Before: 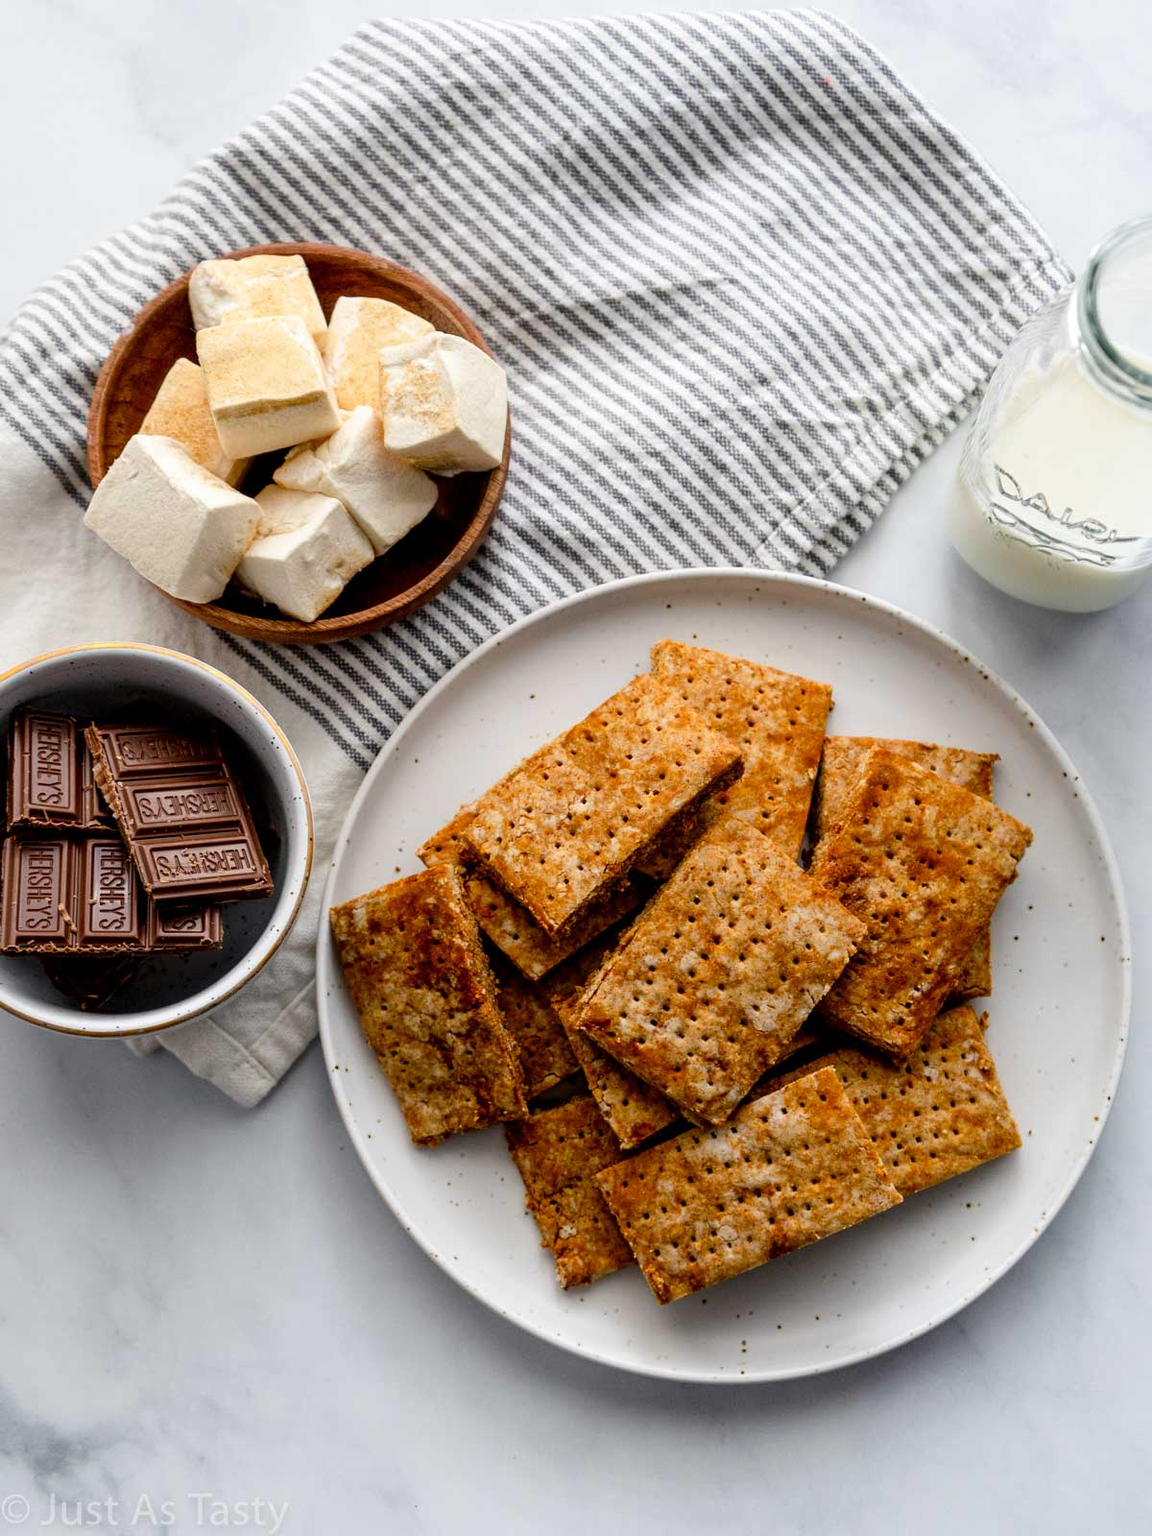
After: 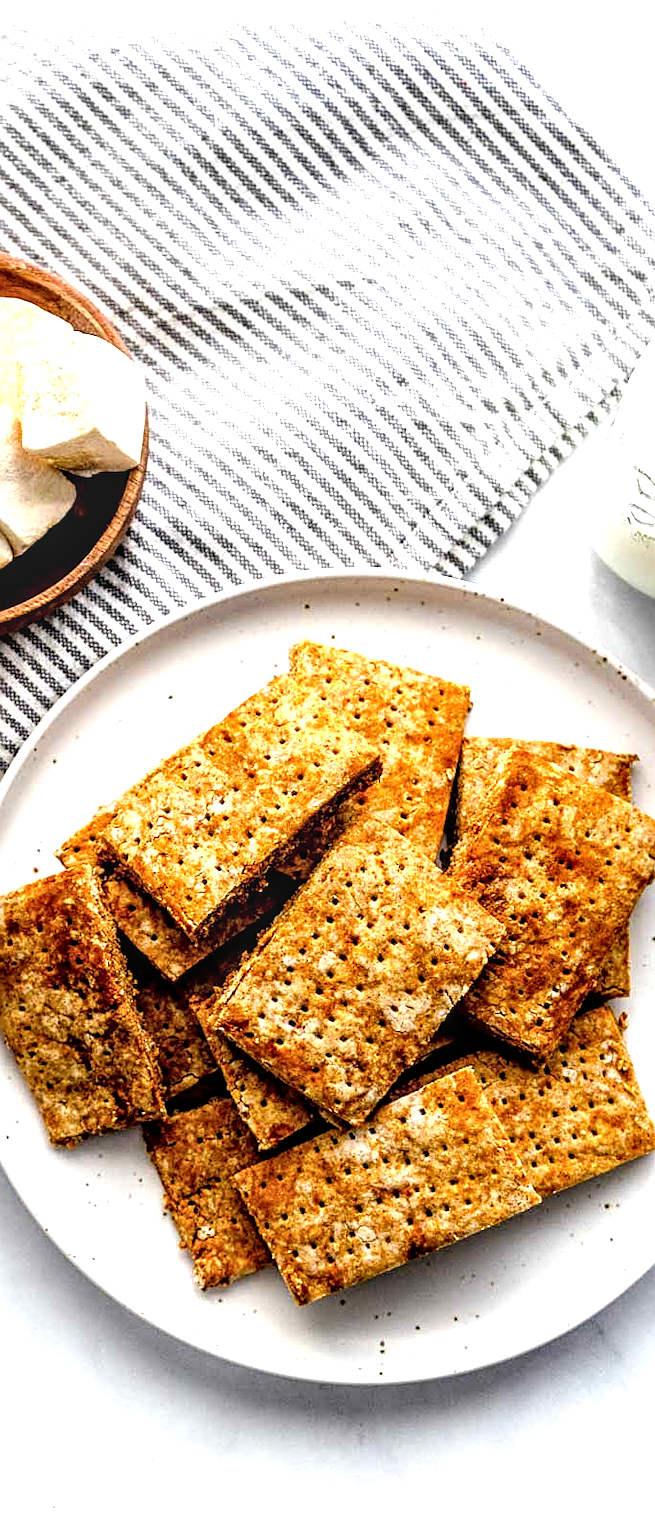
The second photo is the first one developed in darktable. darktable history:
local contrast: highlights 61%, detail 143%, midtone range 0.431
color balance rgb: perceptual saturation grading › global saturation -0.05%
sharpen: on, module defaults
tone equalizer: -8 EV -0.717 EV, -7 EV -0.708 EV, -6 EV -0.574 EV, -5 EV -0.403 EV, -3 EV 0.379 EV, -2 EV 0.6 EV, -1 EV 0.689 EV, +0 EV 0.725 EV
crop: left 31.493%, top 0.011%, right 11.651%
exposure: black level correction 0.003, exposure 0.38 EV, compensate highlight preservation false
